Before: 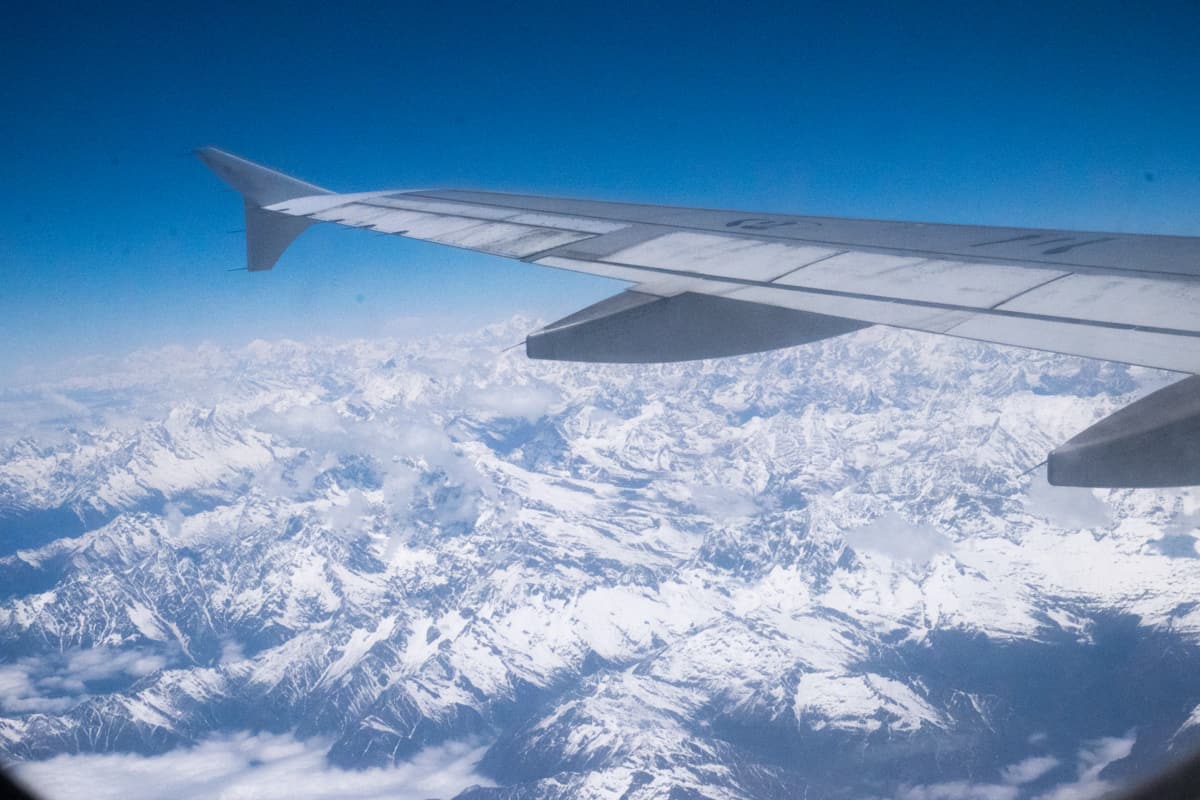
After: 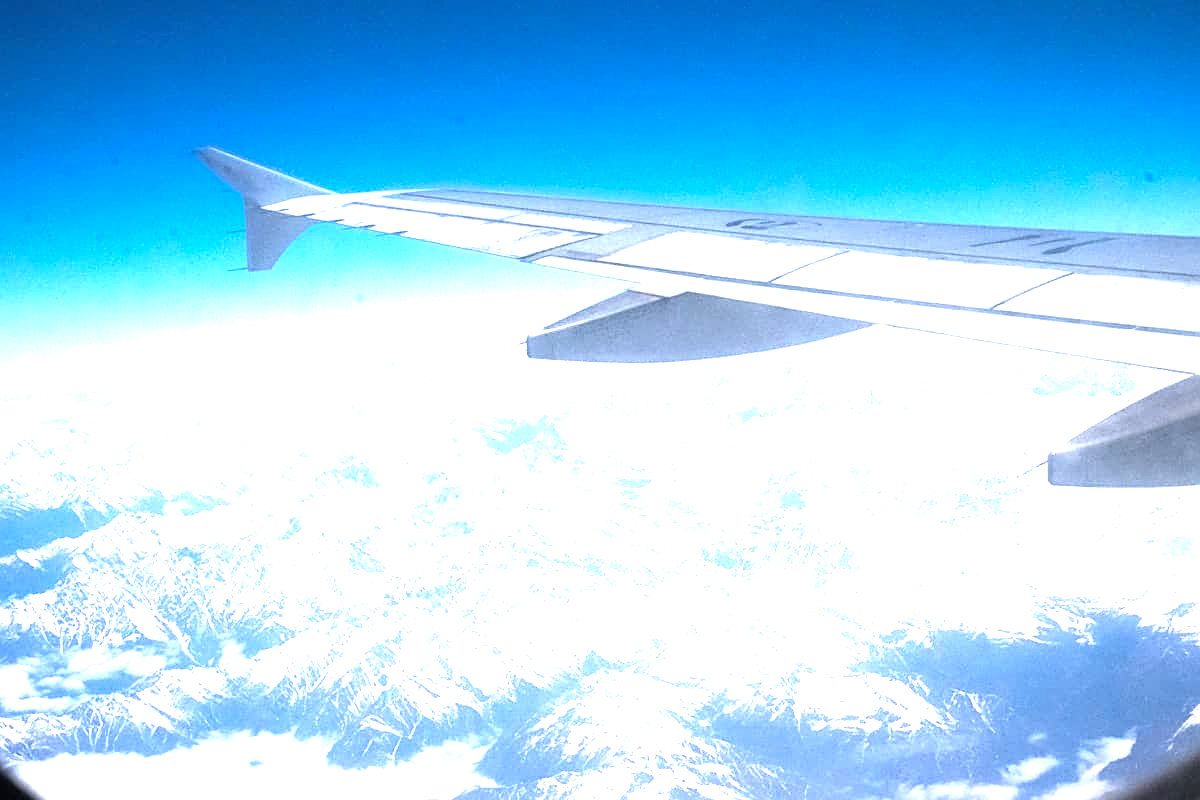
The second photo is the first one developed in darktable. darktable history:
sharpen: on, module defaults
tone equalizer: -8 EV -0.756 EV, -7 EV -0.689 EV, -6 EV -0.562 EV, -5 EV -0.419 EV, -3 EV 0.373 EV, -2 EV 0.6 EV, -1 EV 0.7 EV, +0 EV 0.739 EV, mask exposure compensation -0.493 EV
base curve: curves: ch0 [(0, 0) (0.303, 0.277) (1, 1)], preserve colors none
exposure: black level correction 0, exposure 1.107 EV, compensate highlight preservation false
